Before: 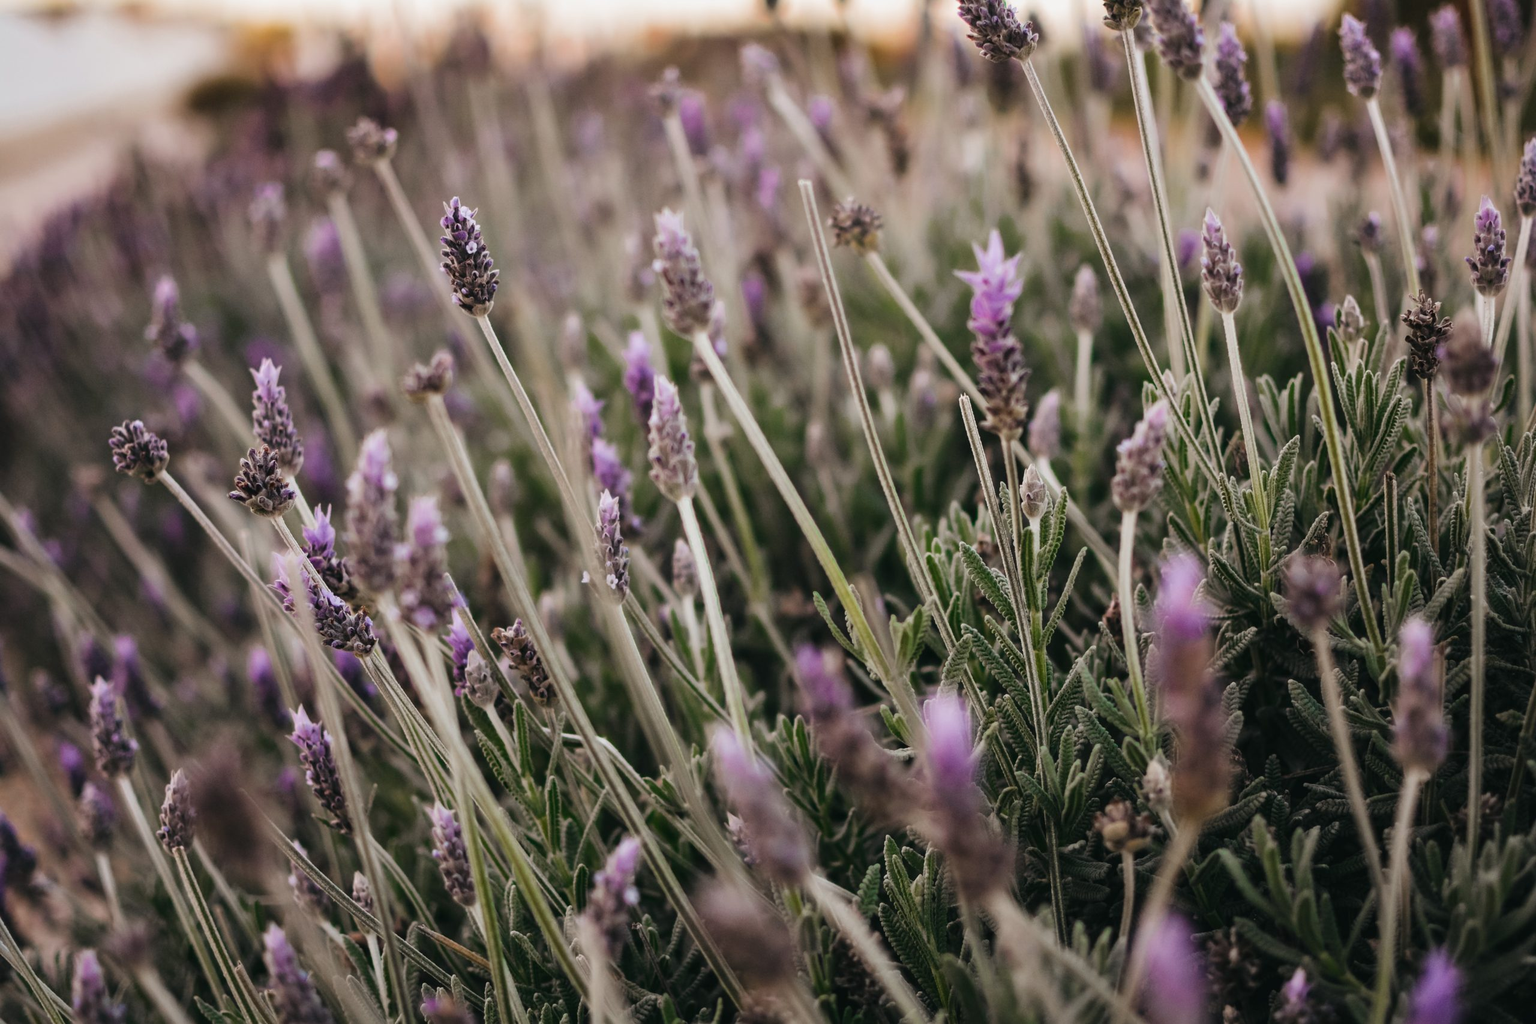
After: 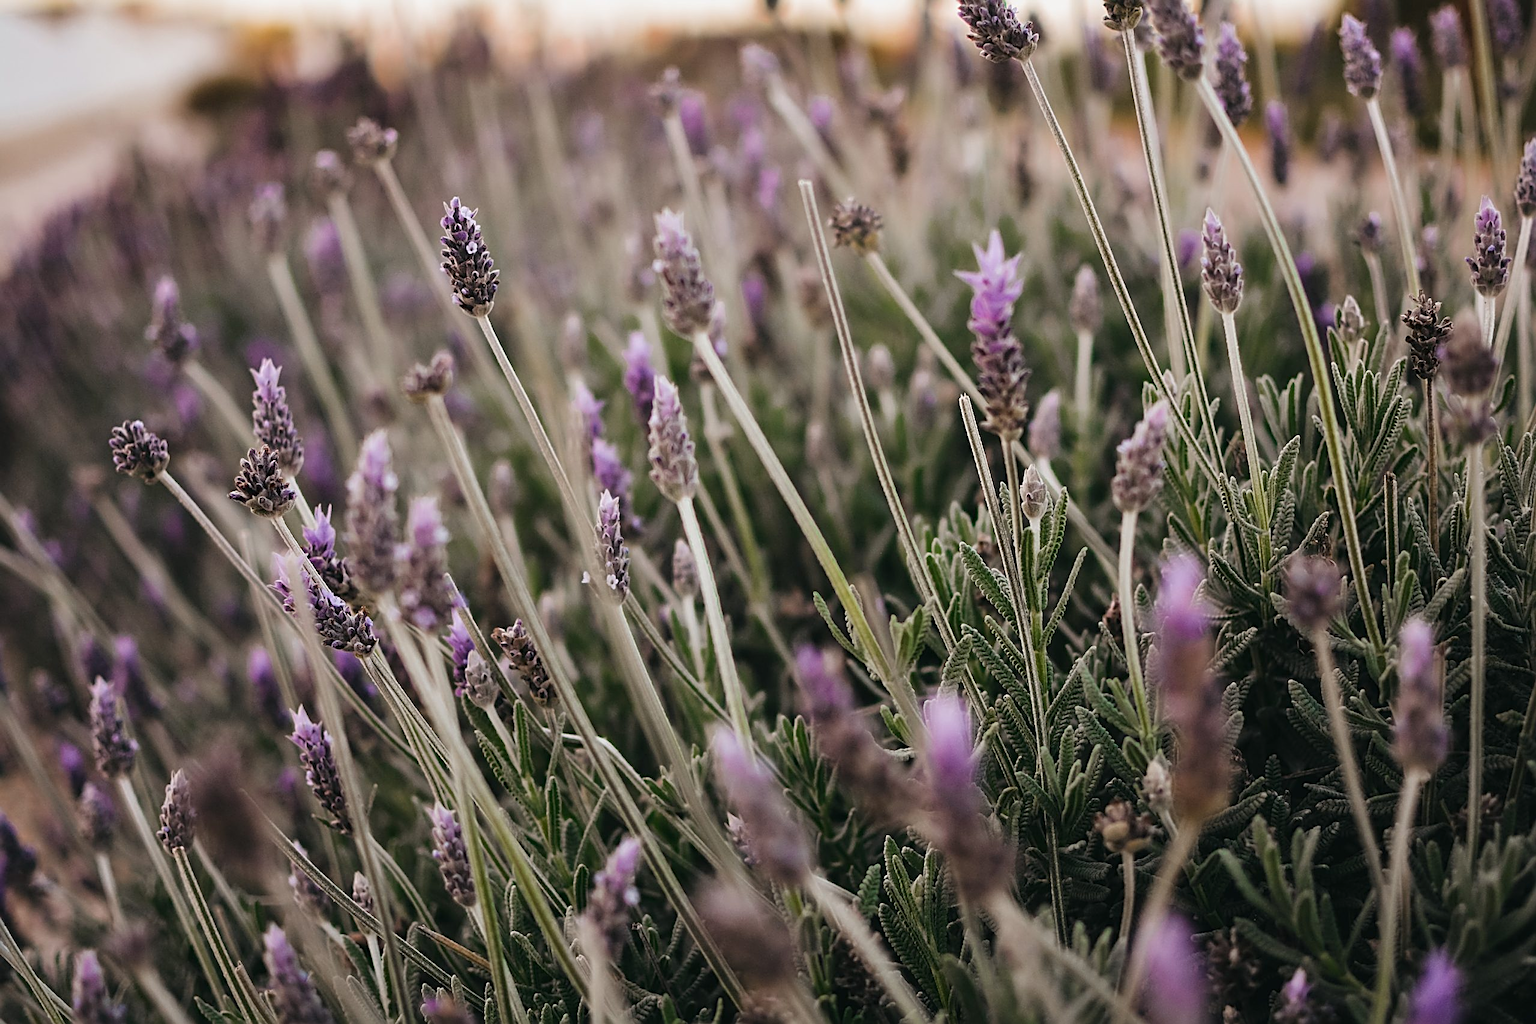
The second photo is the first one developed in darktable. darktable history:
sharpen: radius 2.542, amount 0.648
